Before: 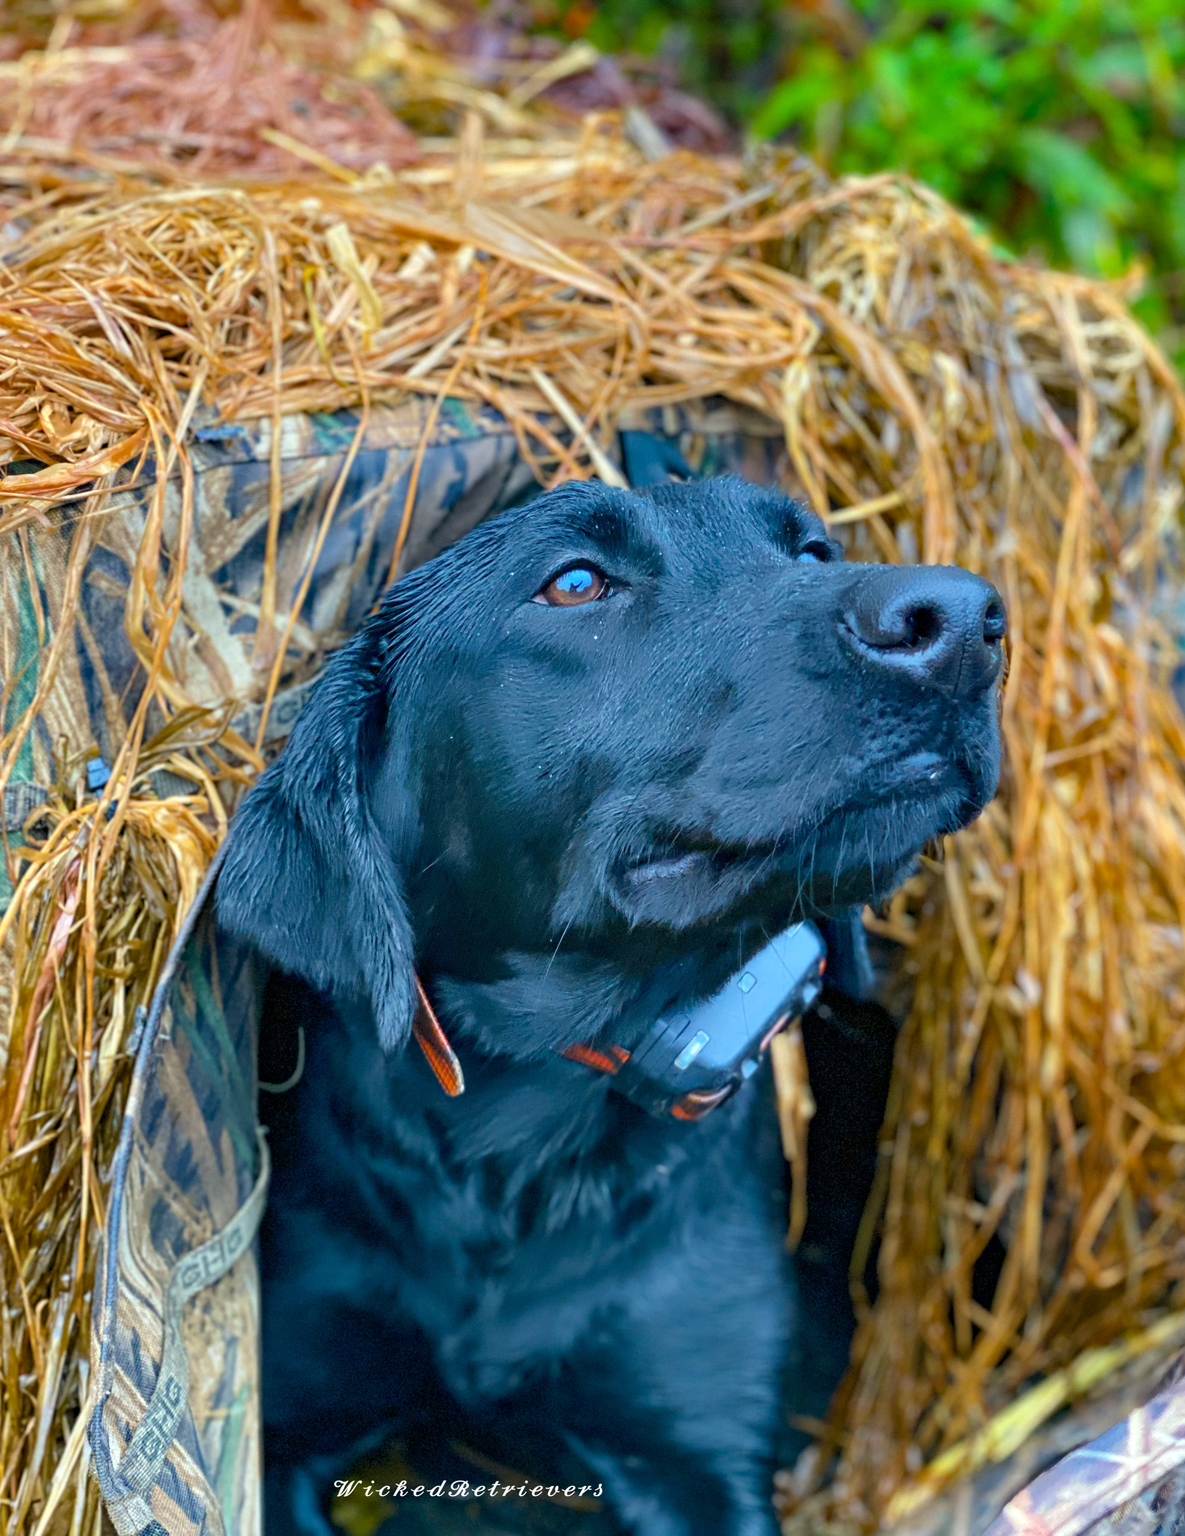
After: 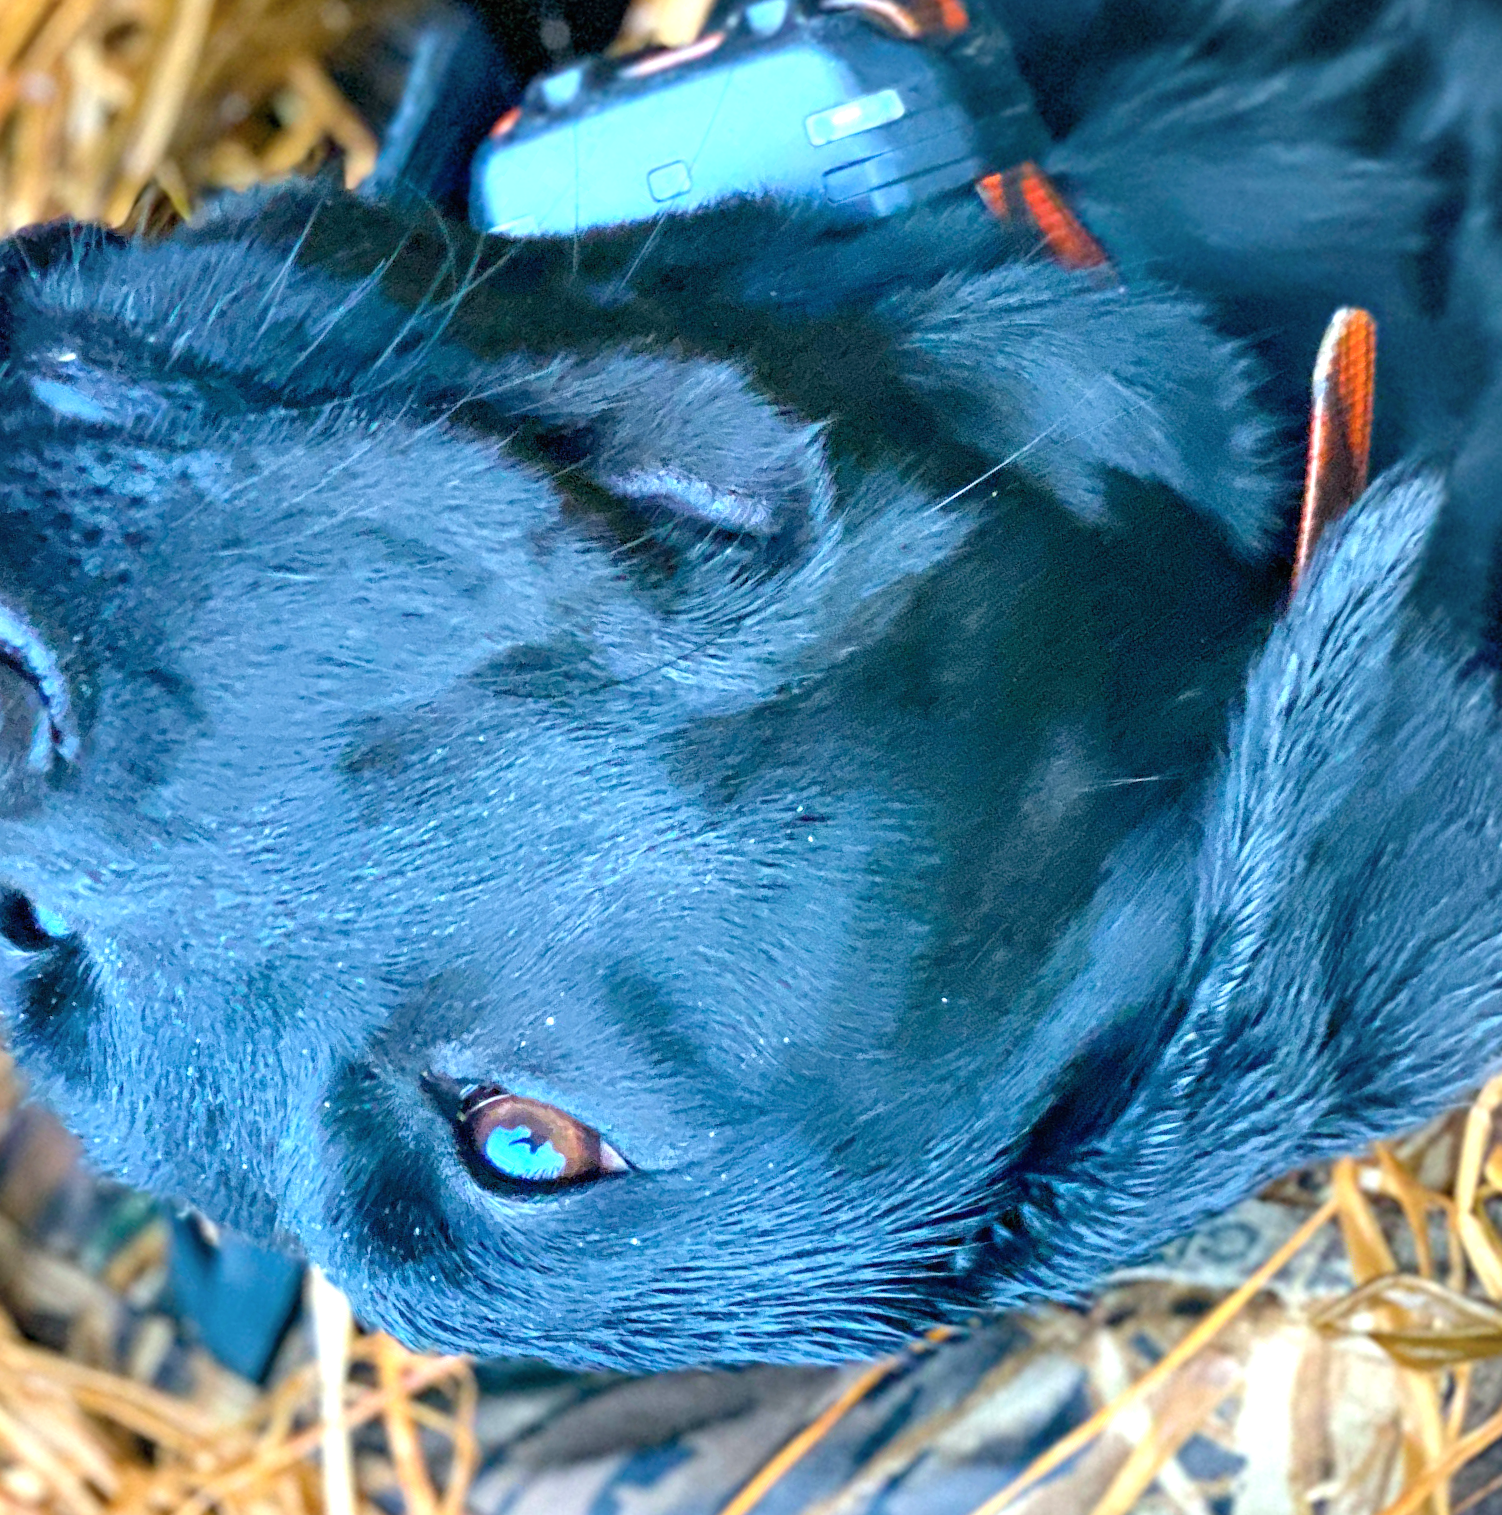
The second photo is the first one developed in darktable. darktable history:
exposure: black level correction 0, exposure 1.104 EV, compensate exposure bias true, compensate highlight preservation false
crop and rotate: angle 148.27°, left 9.139%, top 15.675%, right 4.51%, bottom 17.152%
vignetting: fall-off radius 94.6%, brightness -0.421, saturation -0.199, center (-0.117, -0.007)
